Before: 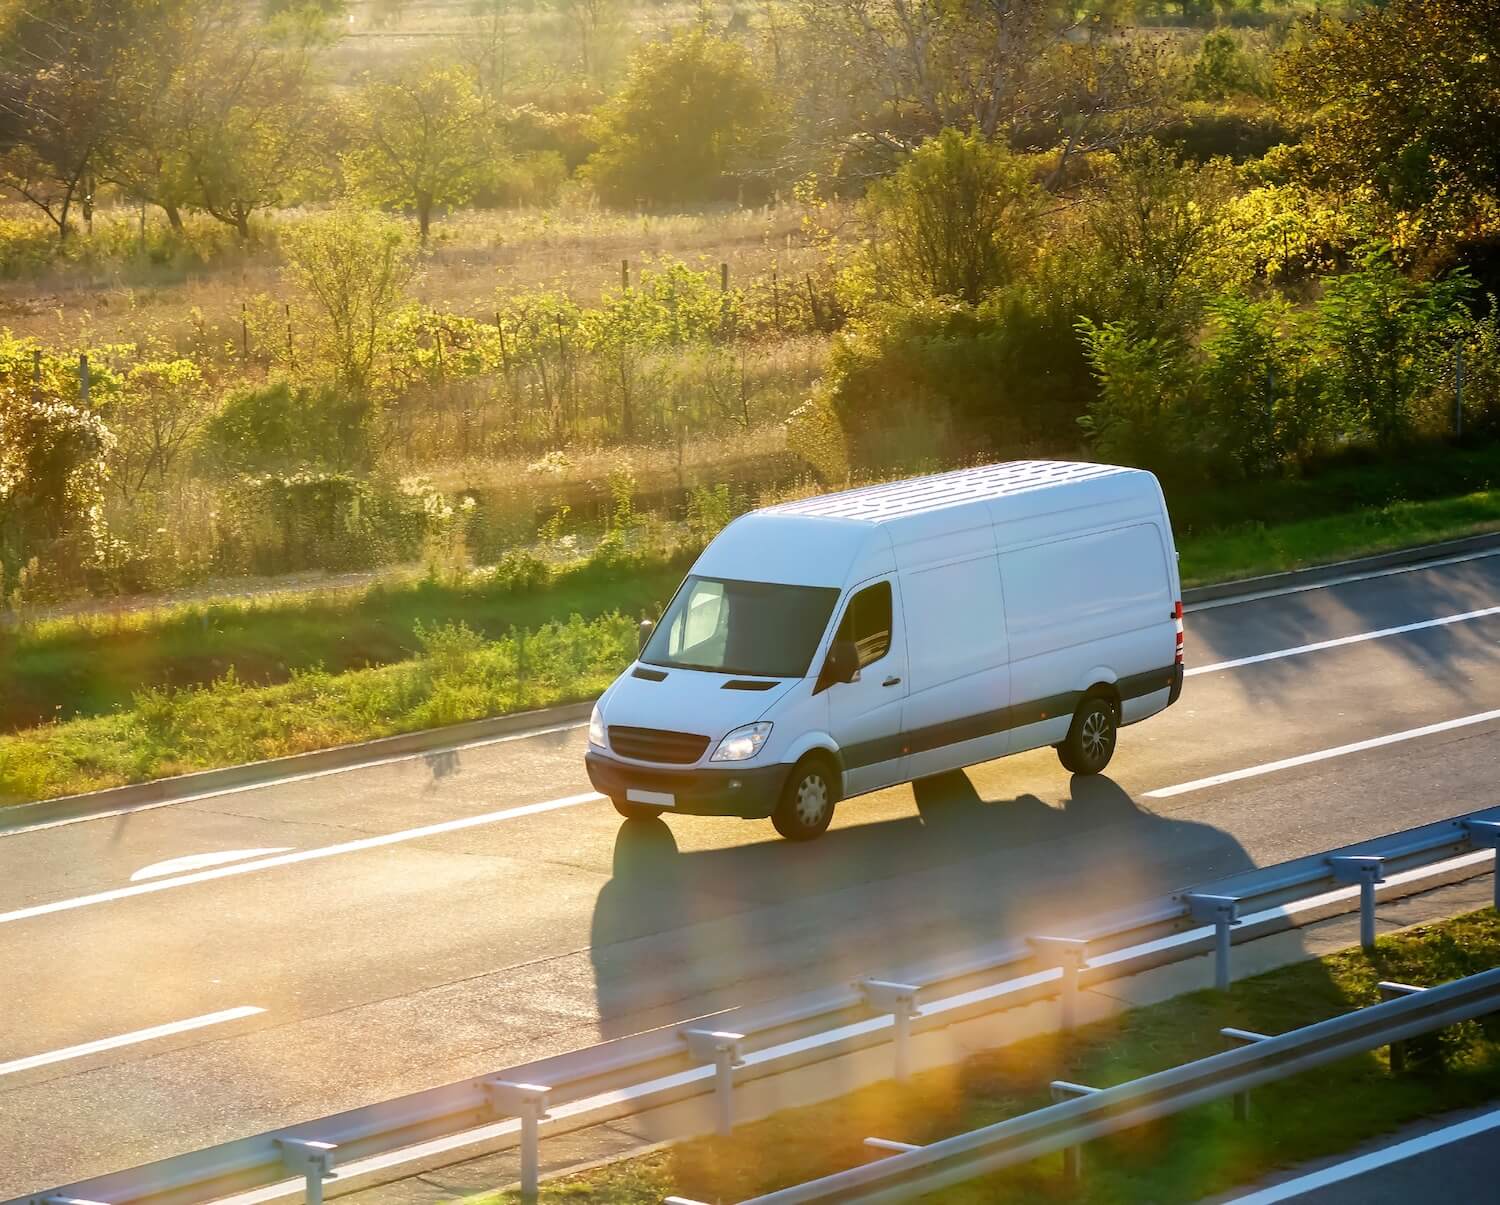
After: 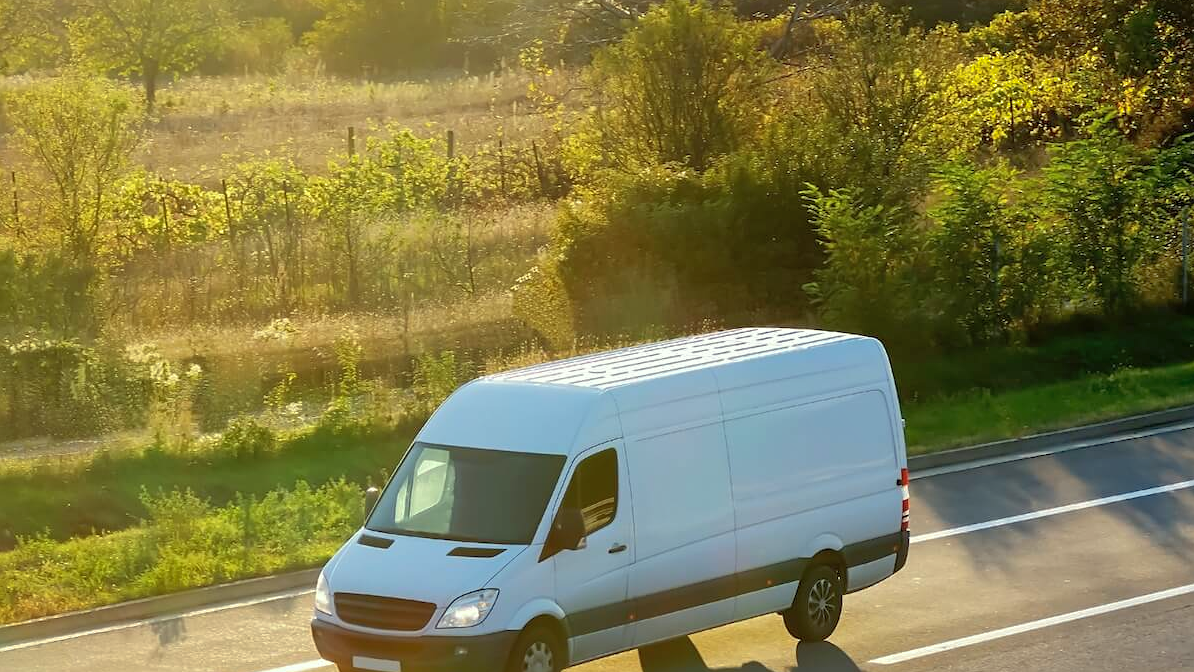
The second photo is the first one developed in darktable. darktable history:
crop: left 18.33%, top 11.079%, right 2.06%, bottom 33.152%
color correction: highlights a* -4.72, highlights b* 5.04, saturation 0.948
sharpen: amount 0.215
shadows and highlights: on, module defaults
